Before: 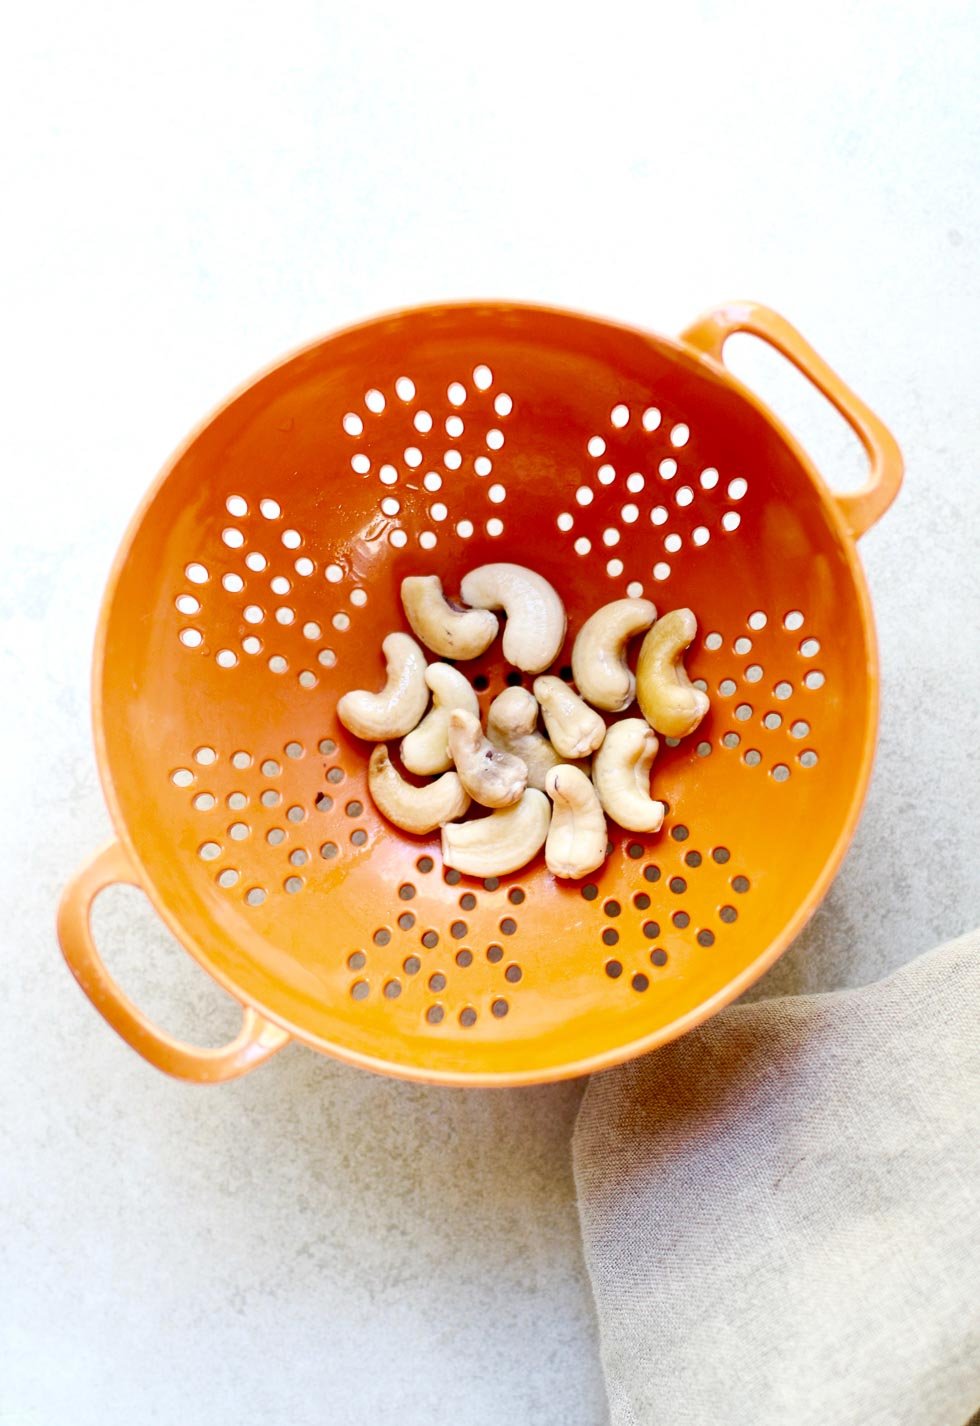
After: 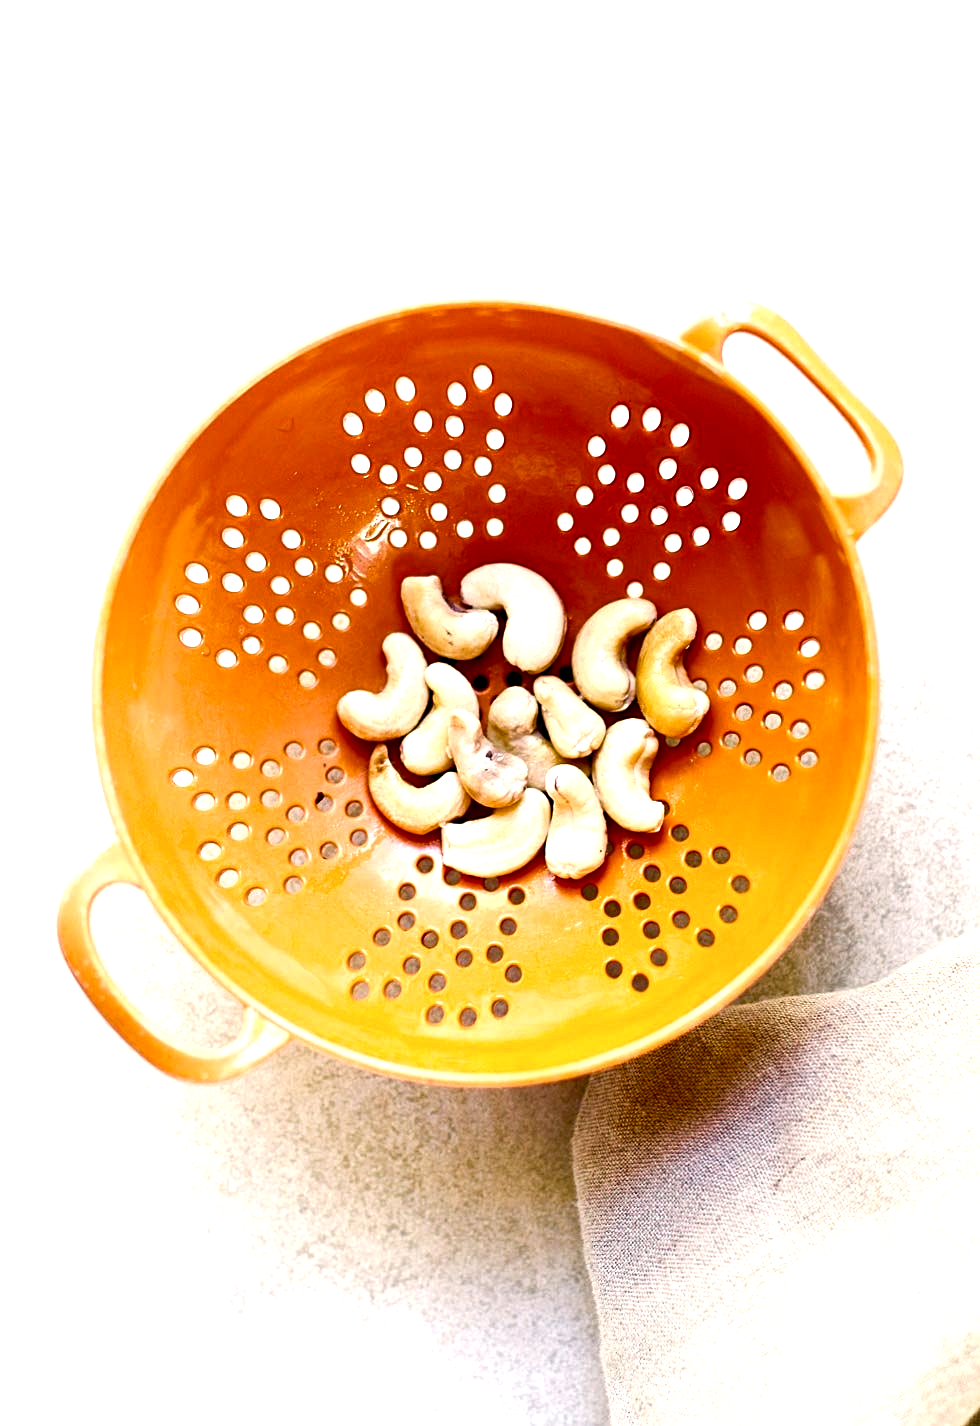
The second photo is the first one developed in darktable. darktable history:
sharpen: radius 2.167, amount 0.381, threshold 0
color balance rgb: shadows lift › chroma 2%, shadows lift › hue 185.64°, power › luminance 1.48%, highlights gain › chroma 3%, highlights gain › hue 54.51°, global offset › luminance -0.4%, perceptual saturation grading › highlights -18.47%, perceptual saturation grading › mid-tones 6.62%, perceptual saturation grading › shadows 28.22%, perceptual brilliance grading › highlights 15.68%, perceptual brilliance grading › shadows -14.29%, global vibrance 25.96%, contrast 6.45%
